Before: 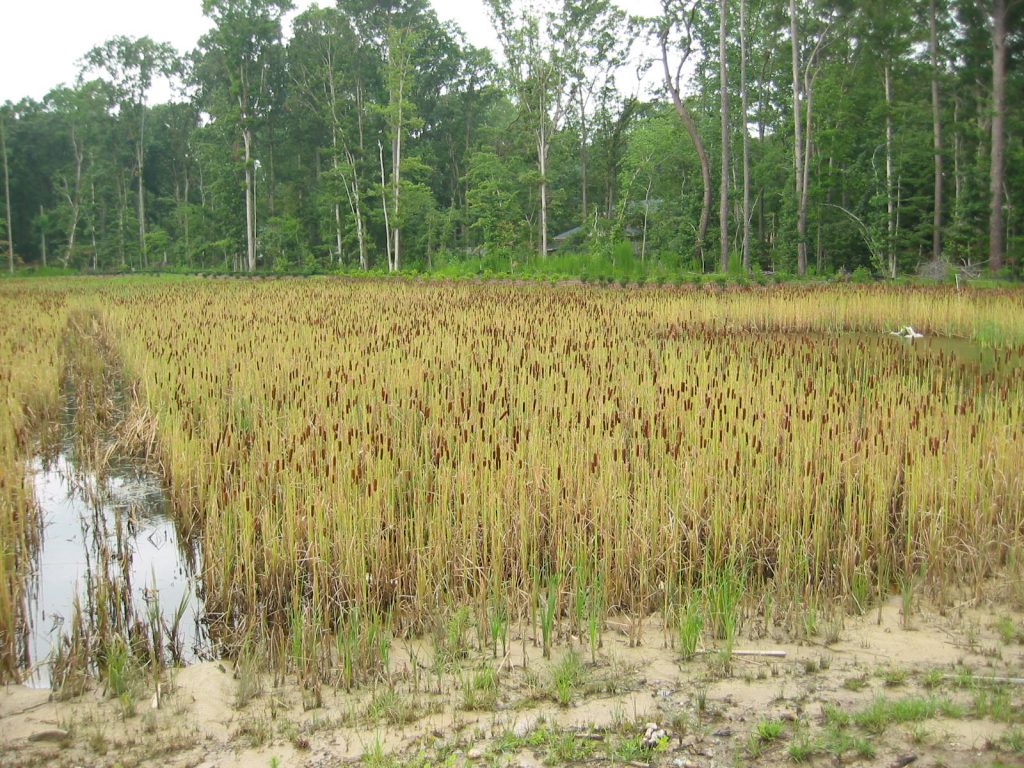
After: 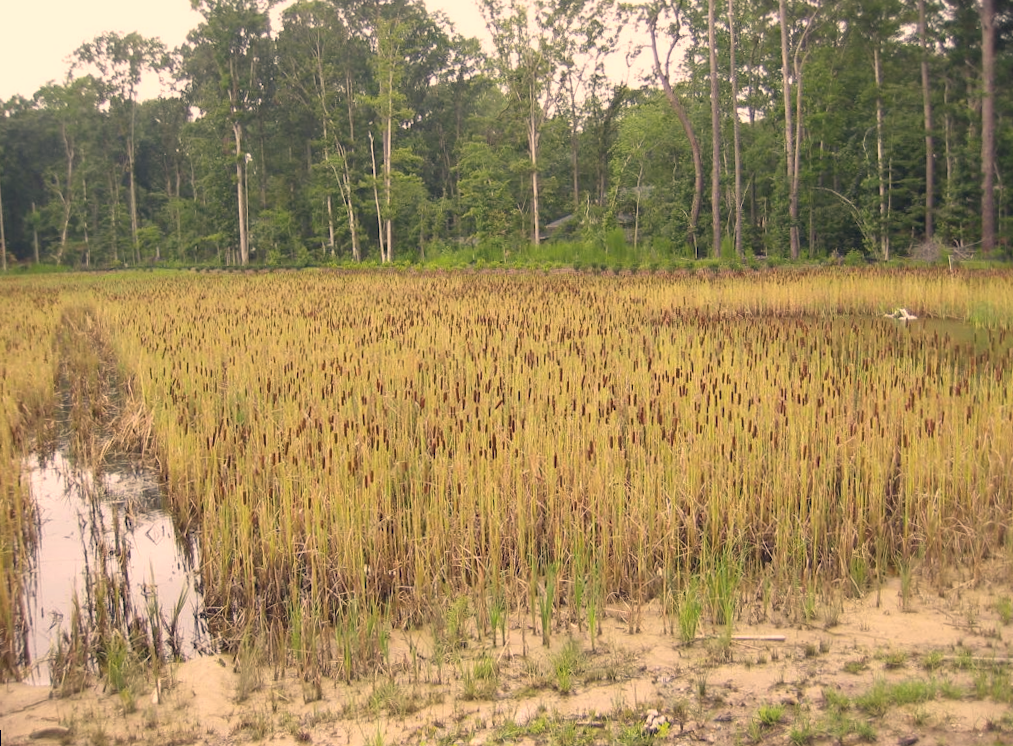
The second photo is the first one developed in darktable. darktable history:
color correction: highlights a* 19.59, highlights b* 27.49, shadows a* 3.46, shadows b* -17.28, saturation 0.73
contrast brightness saturation: contrast 0.04, saturation 0.16
rotate and perspective: rotation -1°, crop left 0.011, crop right 0.989, crop top 0.025, crop bottom 0.975
